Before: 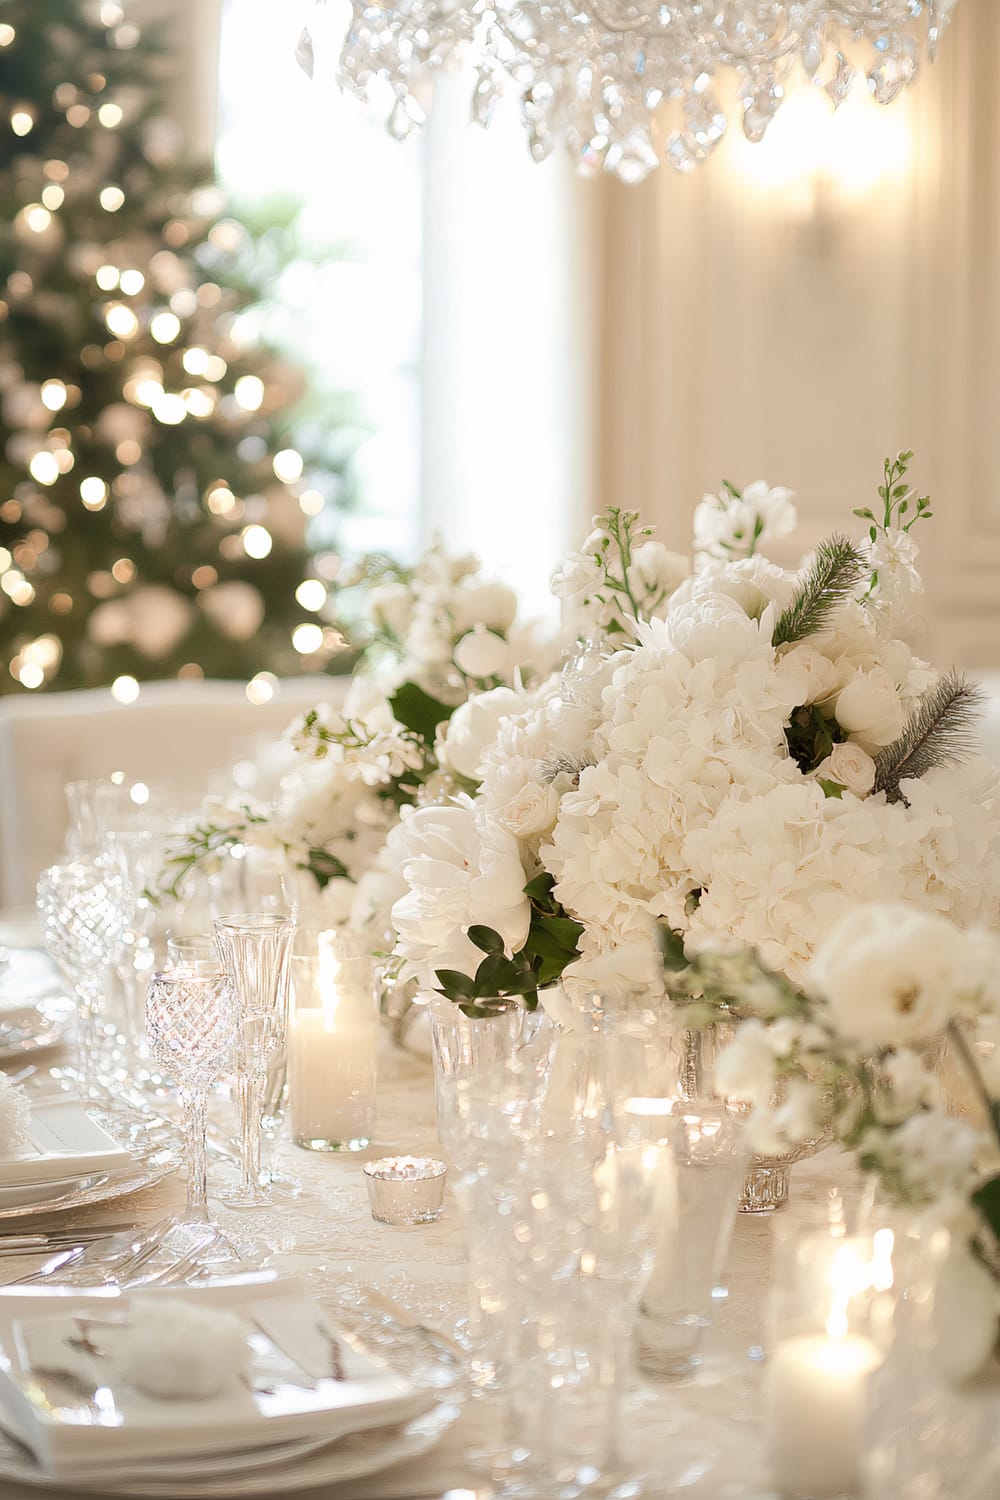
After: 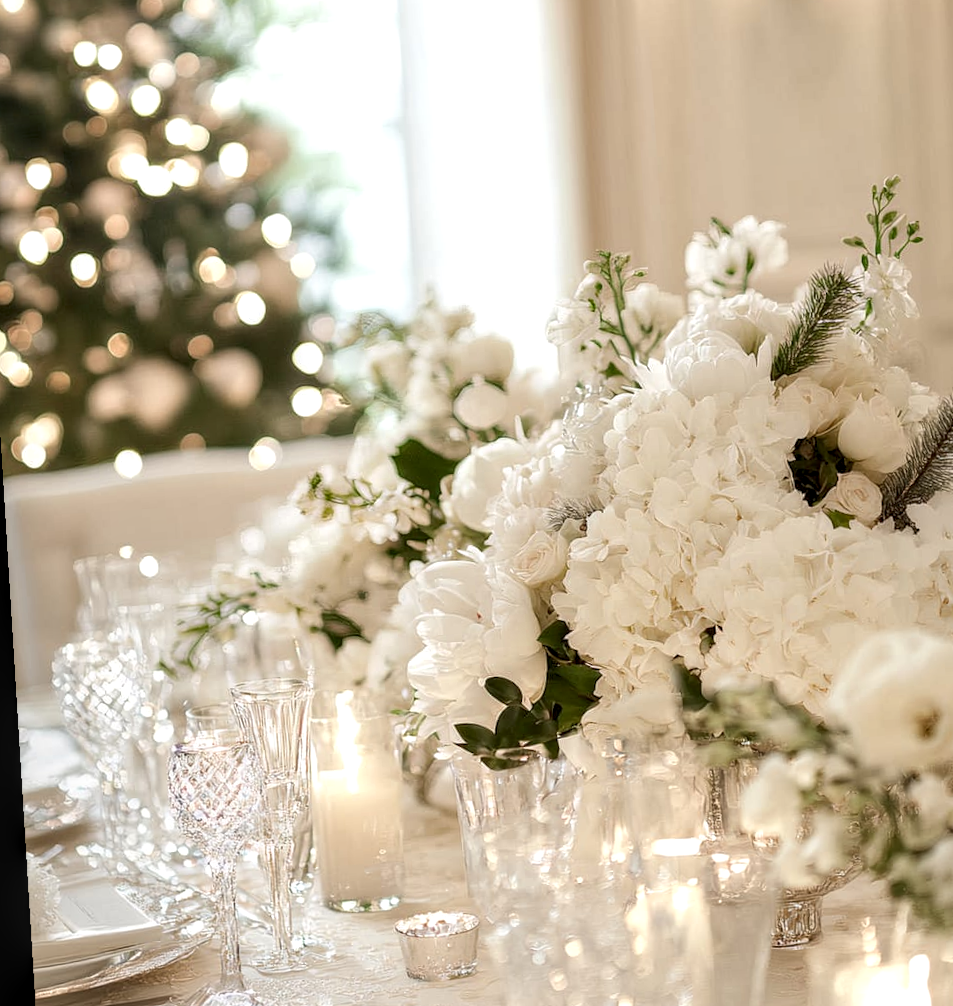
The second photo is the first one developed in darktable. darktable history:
crop and rotate: angle 0.03°, top 11.643%, right 5.651%, bottom 11.189%
tone equalizer: on, module defaults
rotate and perspective: rotation -3.52°, crop left 0.036, crop right 0.964, crop top 0.081, crop bottom 0.919
local contrast: detail 150%
